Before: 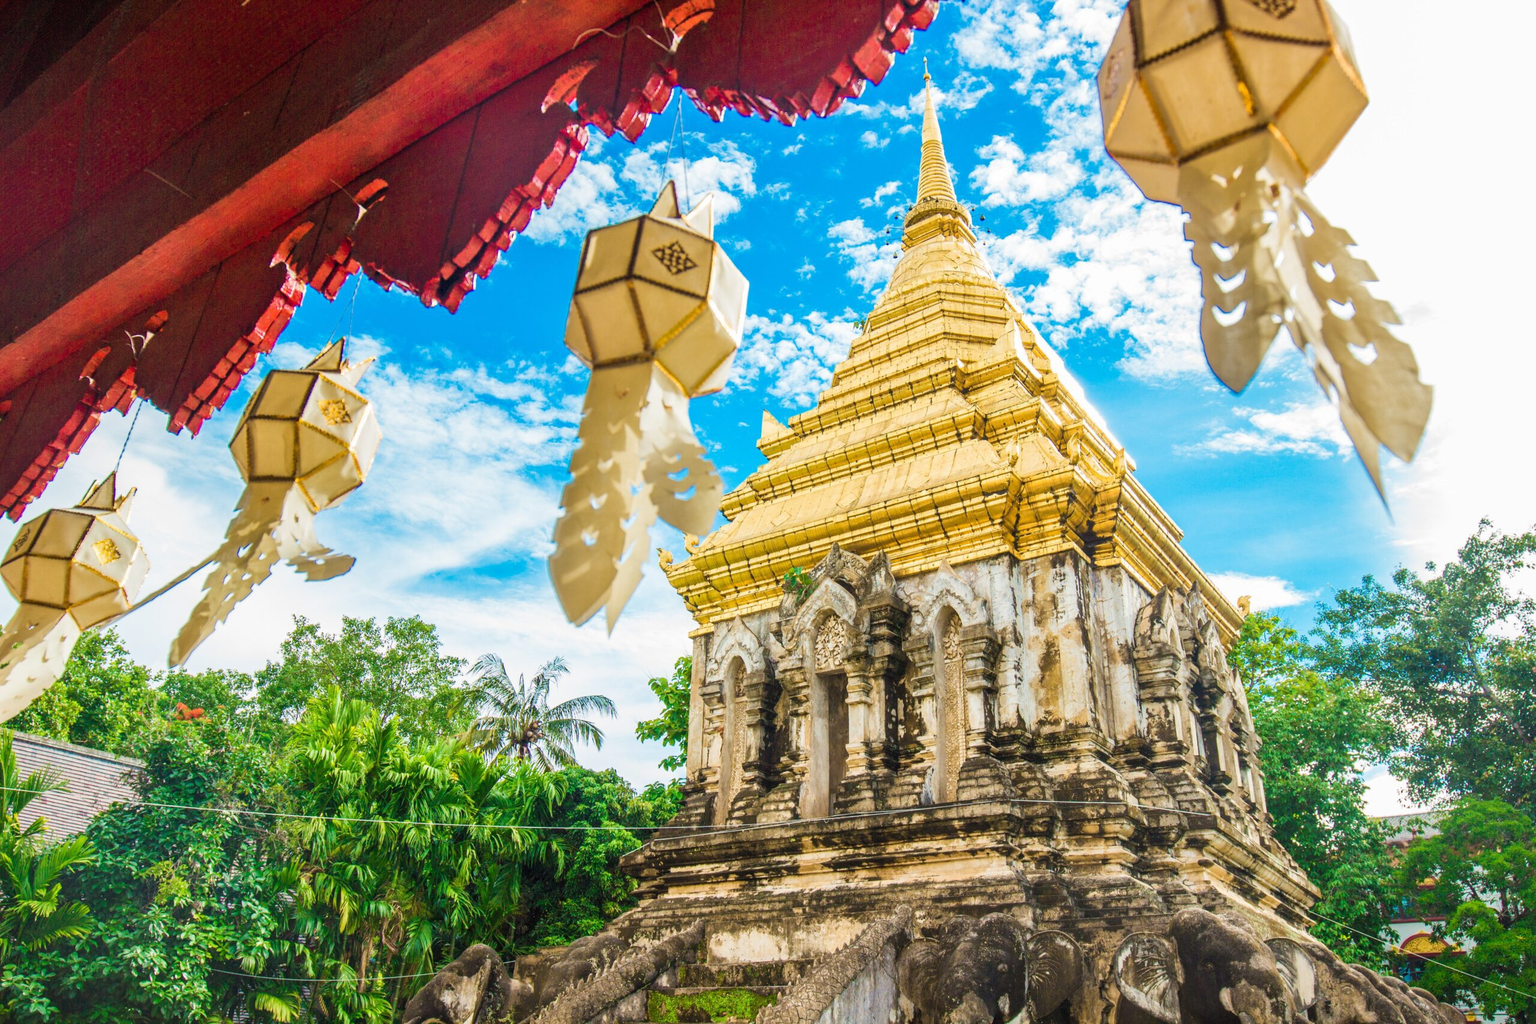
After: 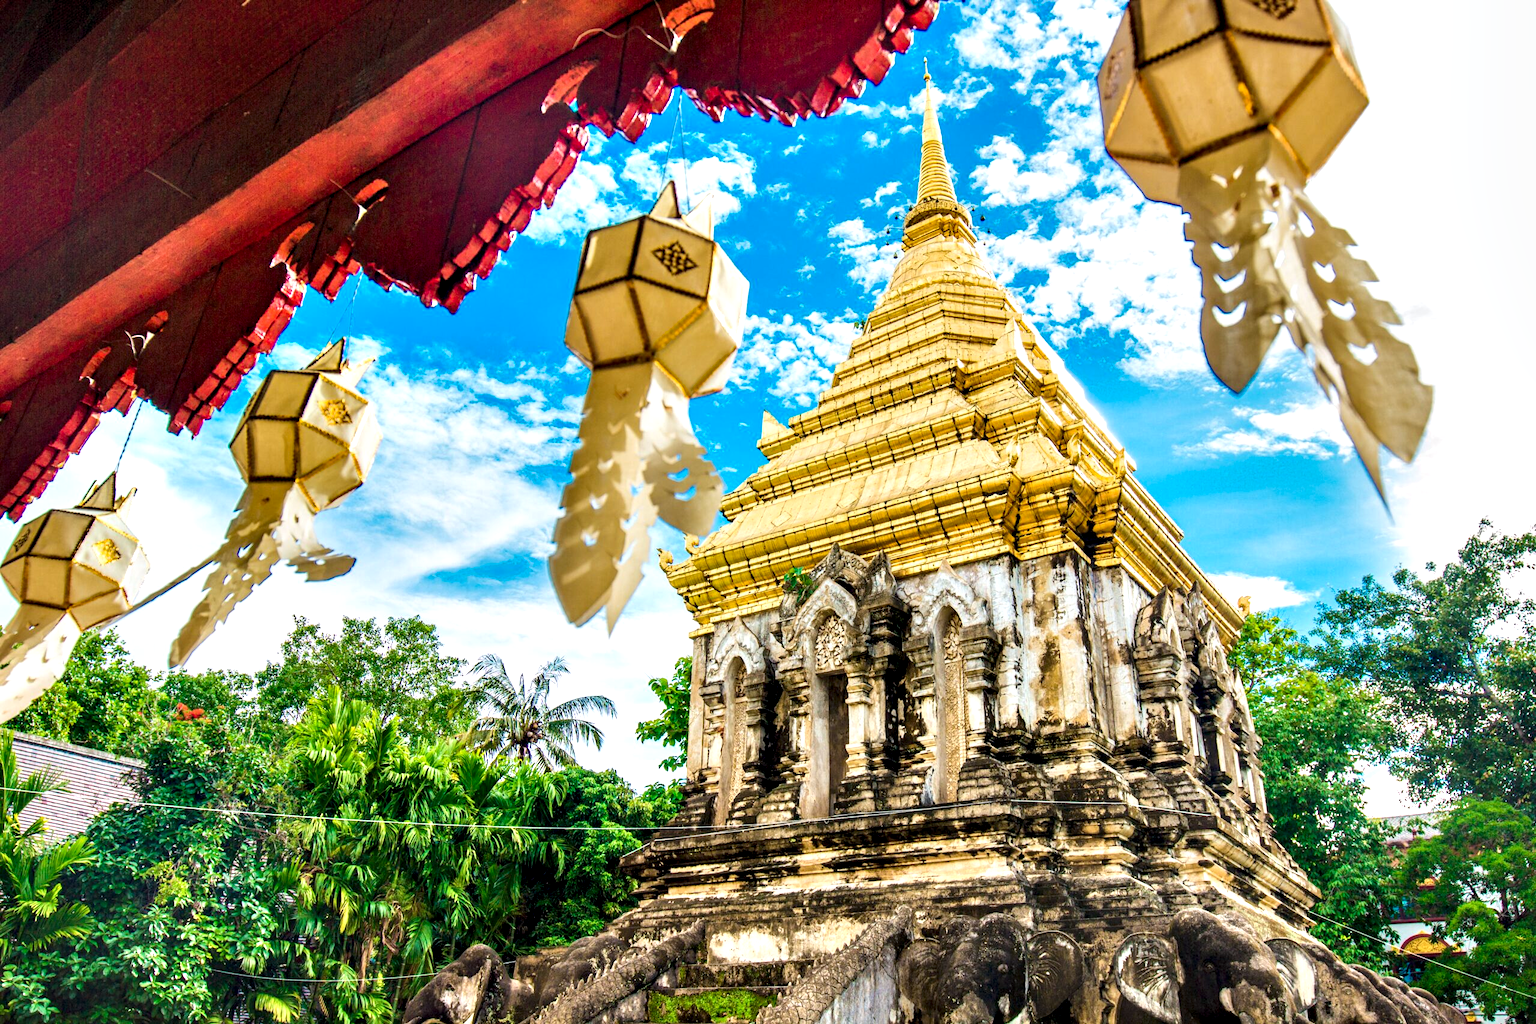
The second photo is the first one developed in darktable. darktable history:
exposure: black level correction 0, compensate highlight preservation false
contrast equalizer: octaves 7, y [[0.6 ×6], [0.55 ×6], [0 ×6], [0 ×6], [0 ×6]]
